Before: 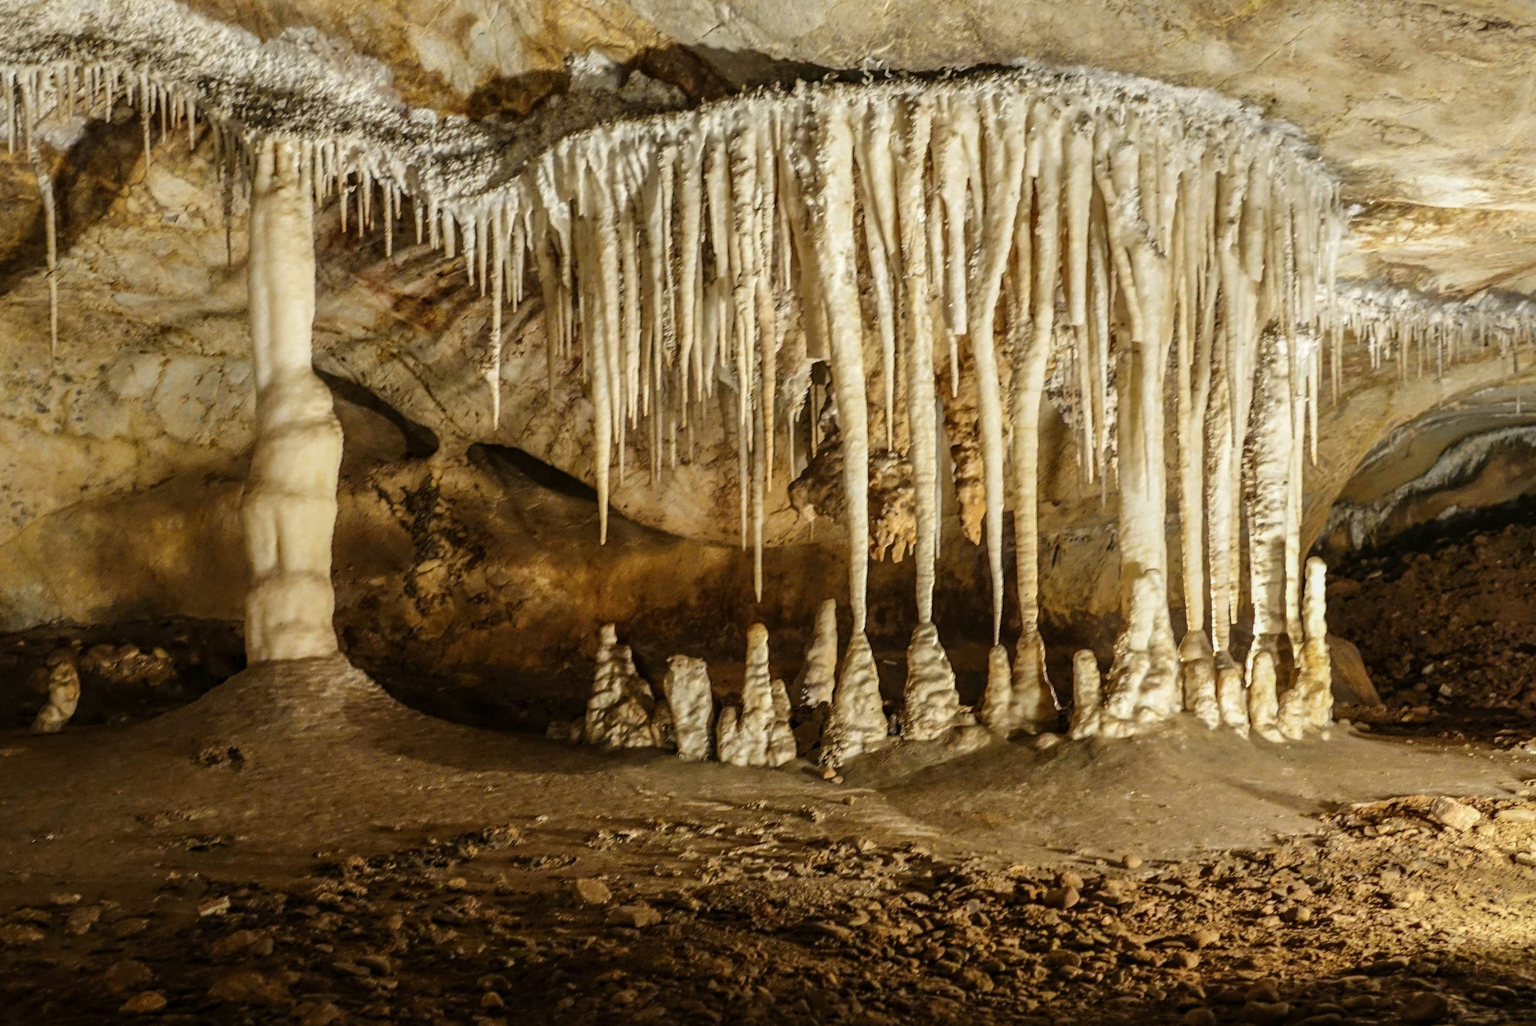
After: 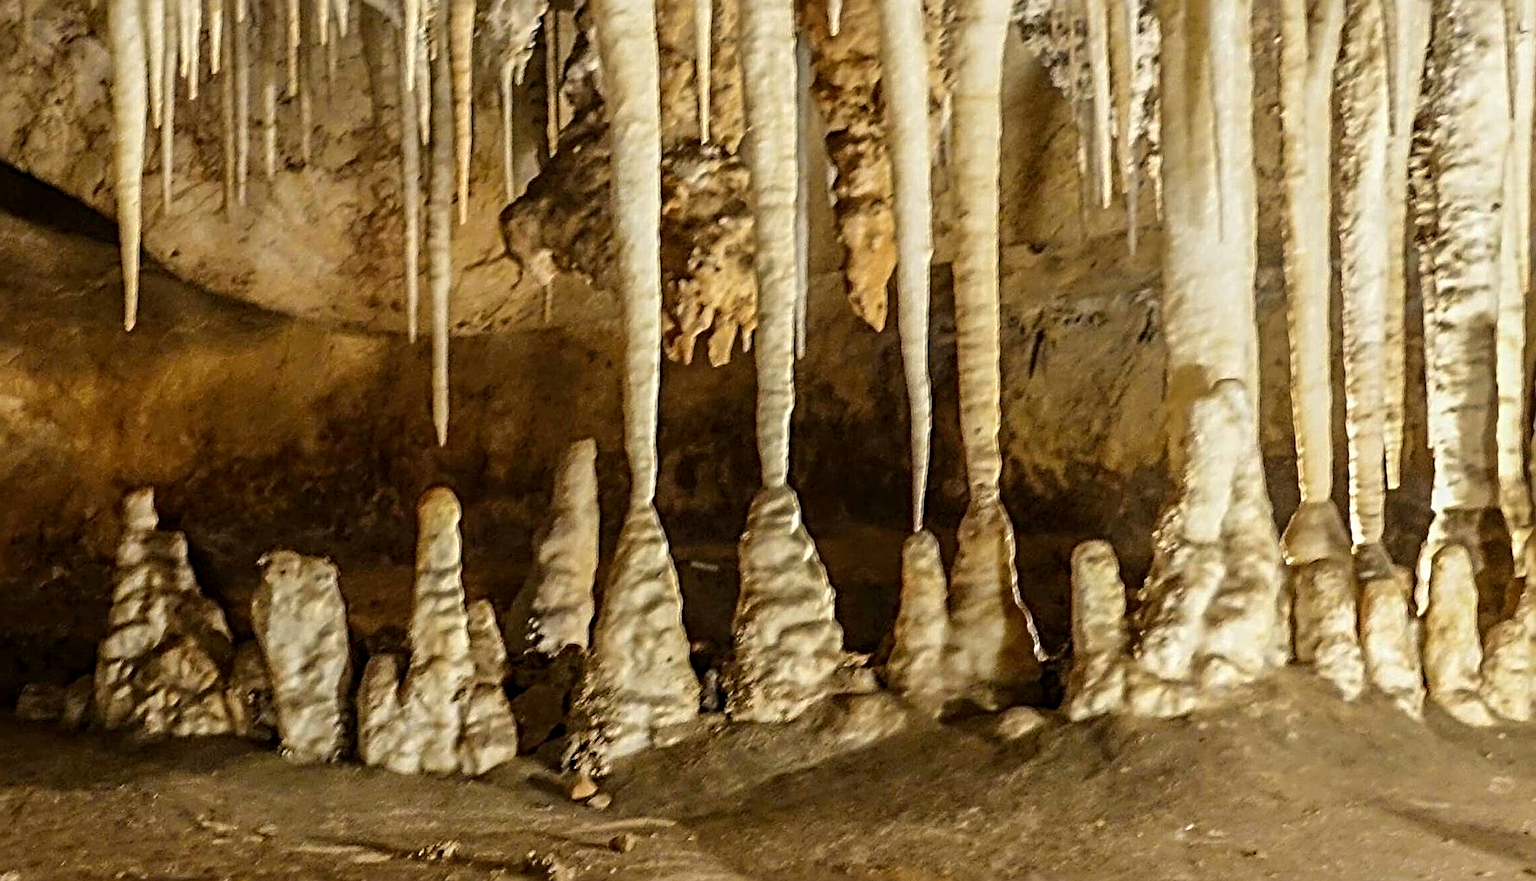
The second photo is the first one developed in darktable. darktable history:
crop: left 35.046%, top 37.039%, right 14.99%, bottom 20.005%
exposure: black level correction 0.002, compensate exposure bias true, compensate highlight preservation false
sharpen: radius 3.981
